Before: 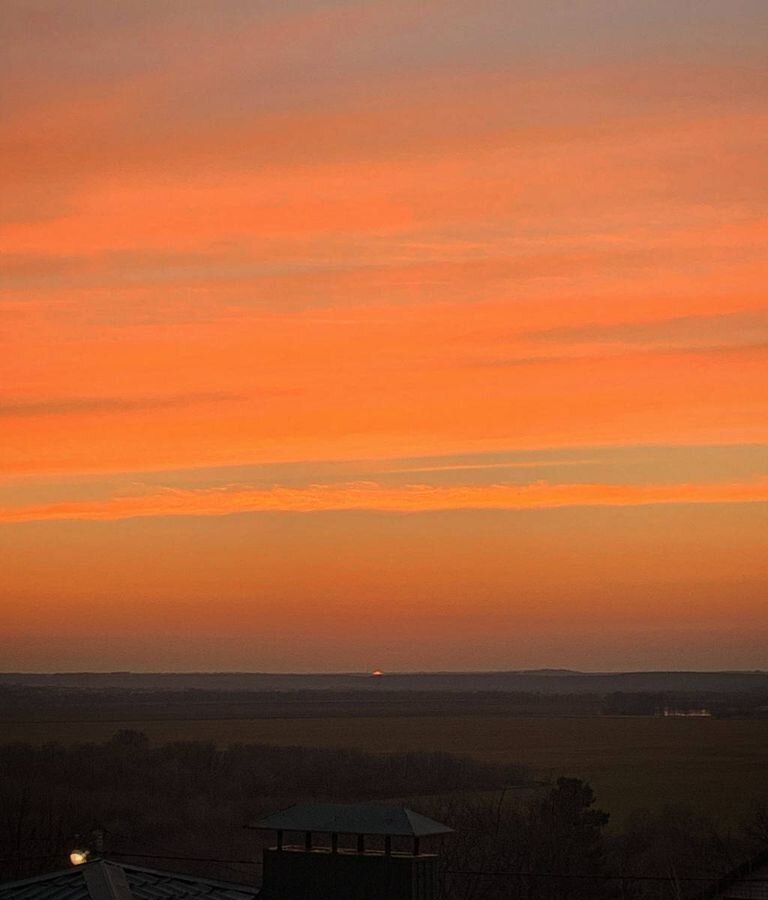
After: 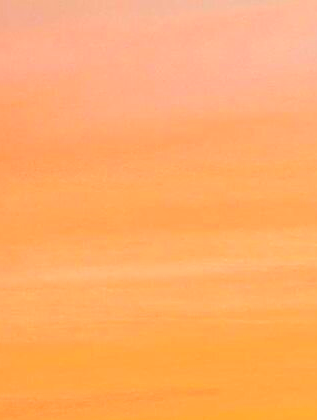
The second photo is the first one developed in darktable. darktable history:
levels: levels [0.008, 0.318, 0.836]
crop and rotate: left 11.131%, top 0.069%, right 47.5%, bottom 53.257%
sharpen: on, module defaults
